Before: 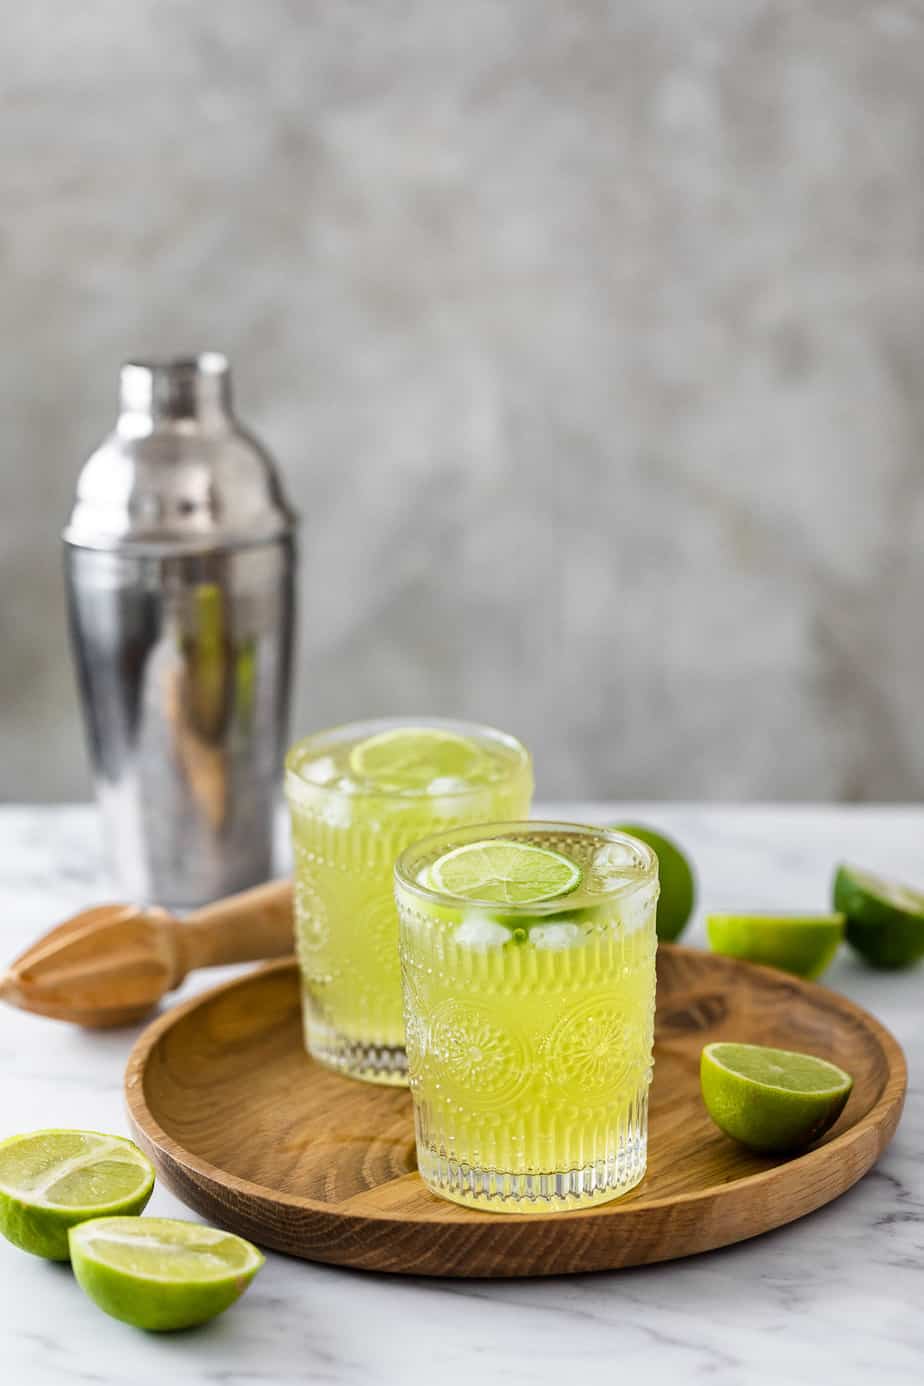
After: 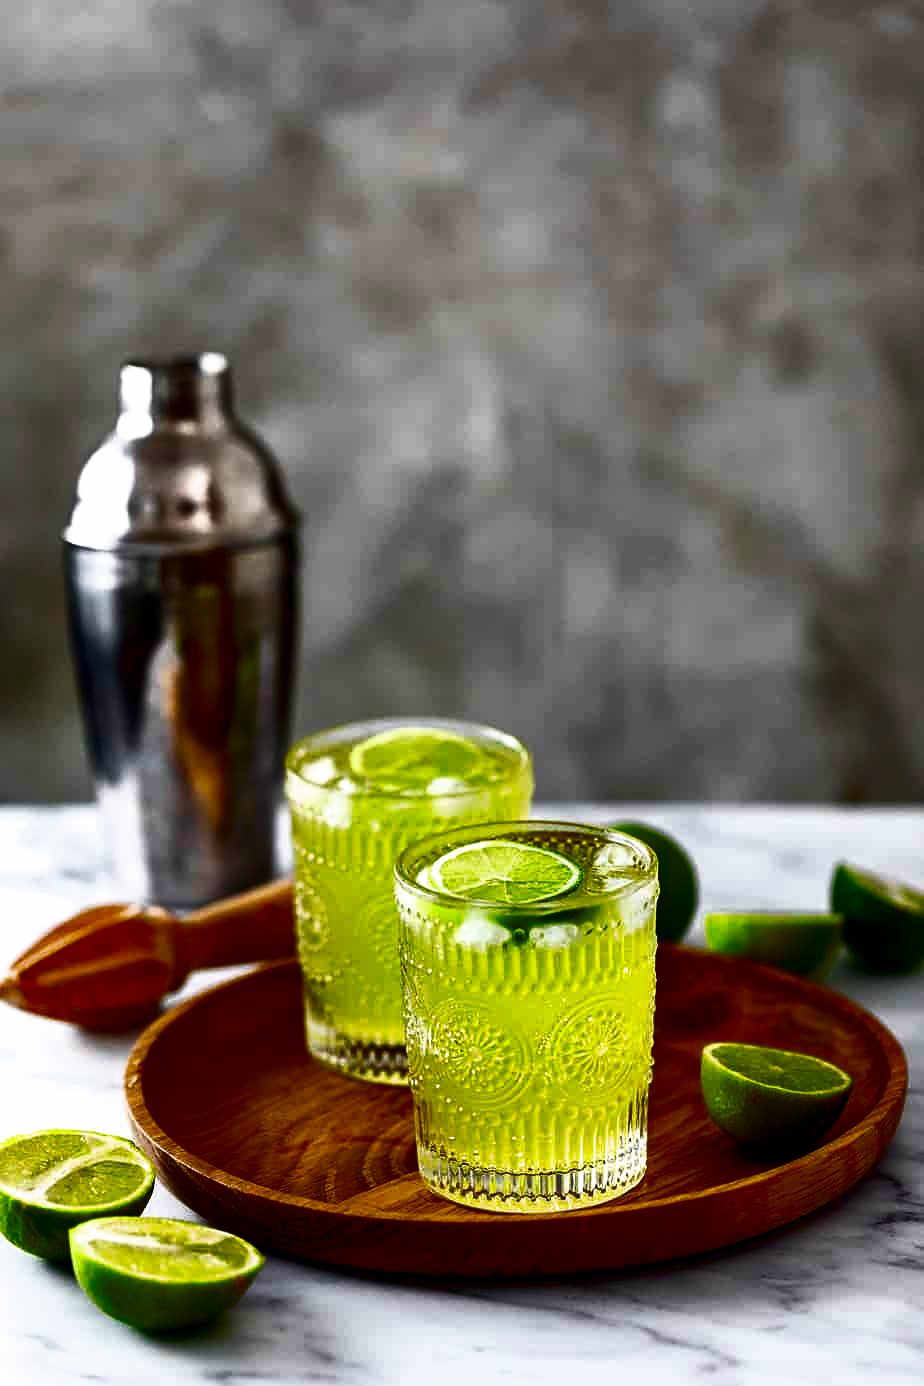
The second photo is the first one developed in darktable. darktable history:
contrast brightness saturation: brightness -0.994, saturation 0.998
filmic rgb: black relative exposure -8.25 EV, white relative exposure 2.2 EV, threshold 2.98 EV, target white luminance 99.855%, hardness 7.05, latitude 74.98%, contrast 1.316, highlights saturation mix -2.31%, shadows ↔ highlights balance 29.87%, enable highlight reconstruction true
sharpen: amount 0.204
exposure: compensate highlight preservation false
